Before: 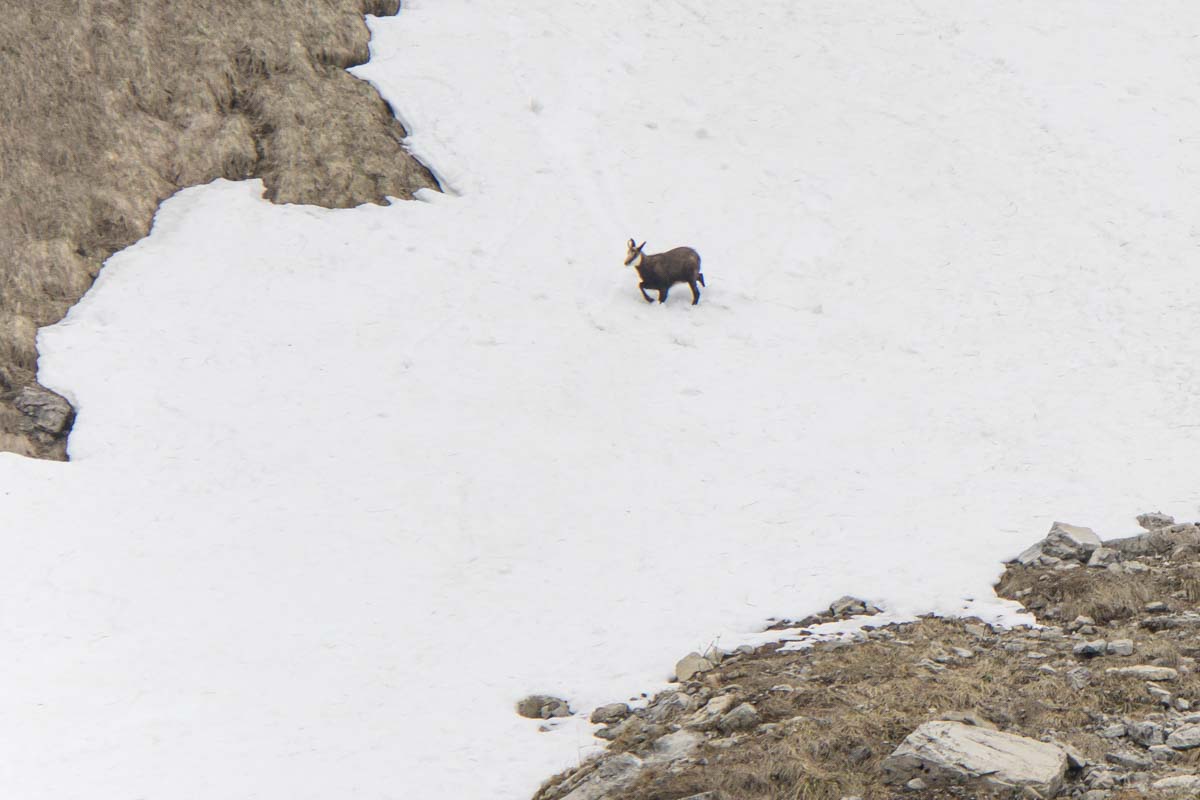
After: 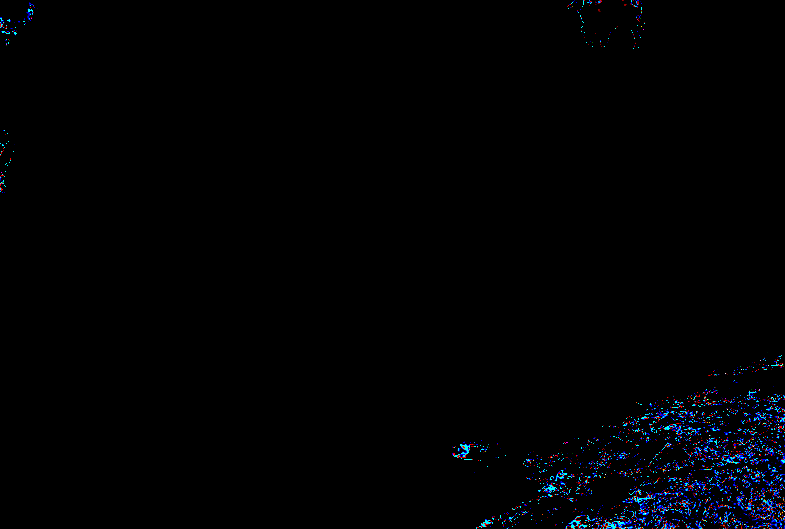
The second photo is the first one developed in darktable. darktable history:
crop and rotate: angle -1.23°, left 3.69%, top 31.648%, right 28.732%
contrast brightness saturation: saturation -0.096
exposure: black level correction 0.033, exposure 0.905 EV, compensate highlight preservation false
haze removal: compatibility mode true, adaptive false
sharpen: radius 1.817, amount 0.398, threshold 1.548
color balance rgb: linear chroma grading › global chroma 7.08%, perceptual saturation grading › global saturation 24.163%, perceptual saturation grading › highlights -24.205%, perceptual saturation grading › mid-tones 24.212%, perceptual saturation grading › shadows 40.313%, perceptual brilliance grading › global brilliance 34.824%, perceptual brilliance grading › highlights 50.115%, perceptual brilliance grading › mid-tones 58.945%, perceptual brilliance grading › shadows 34.735%
shadows and highlights: low approximation 0.01, soften with gaussian
